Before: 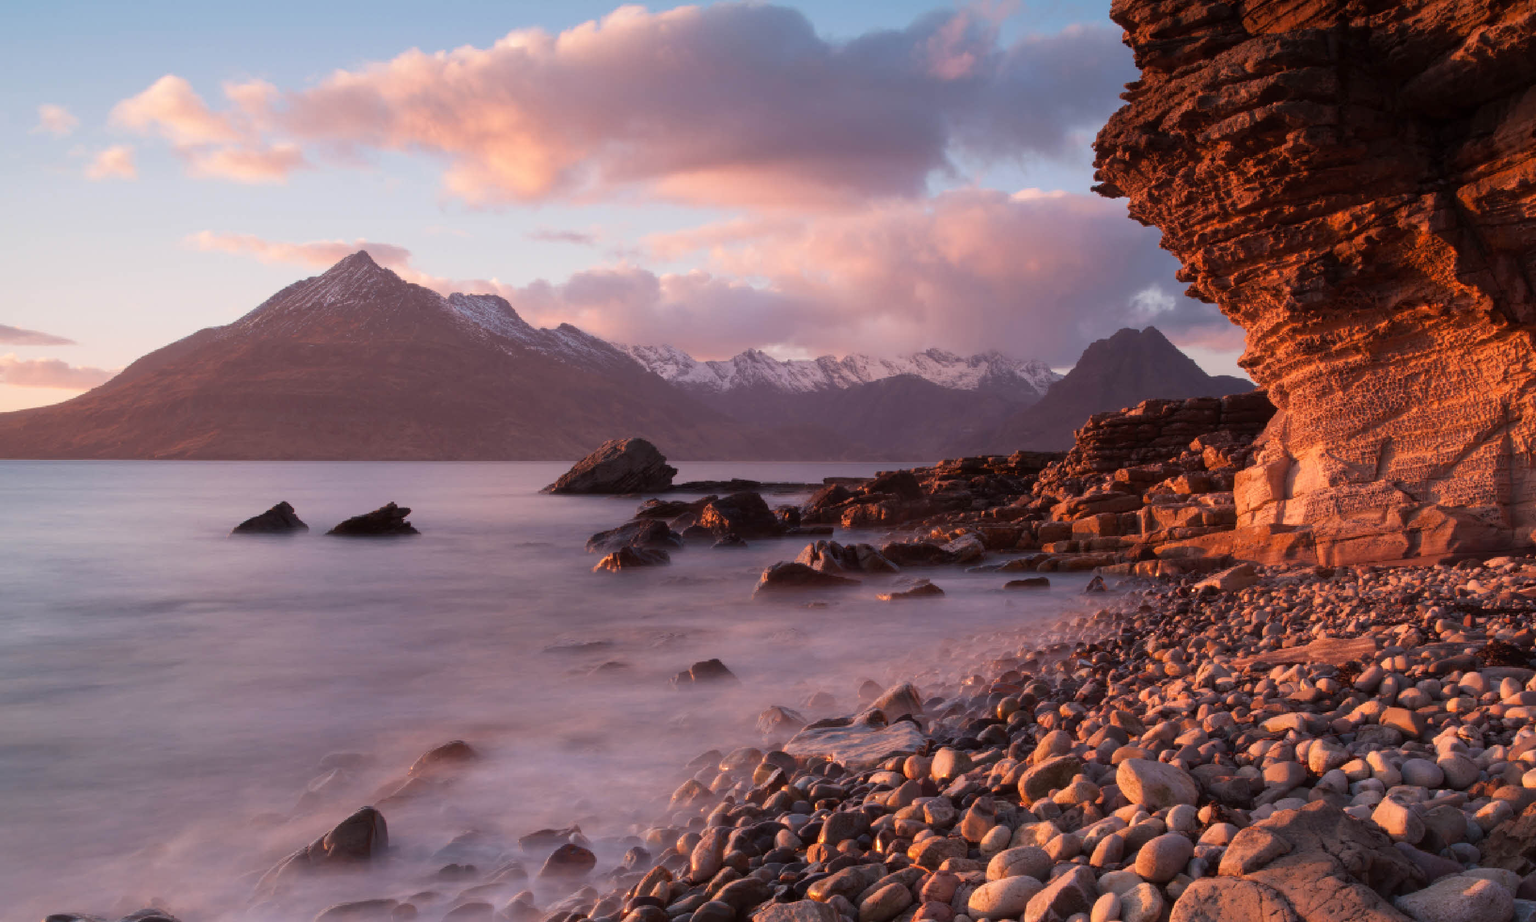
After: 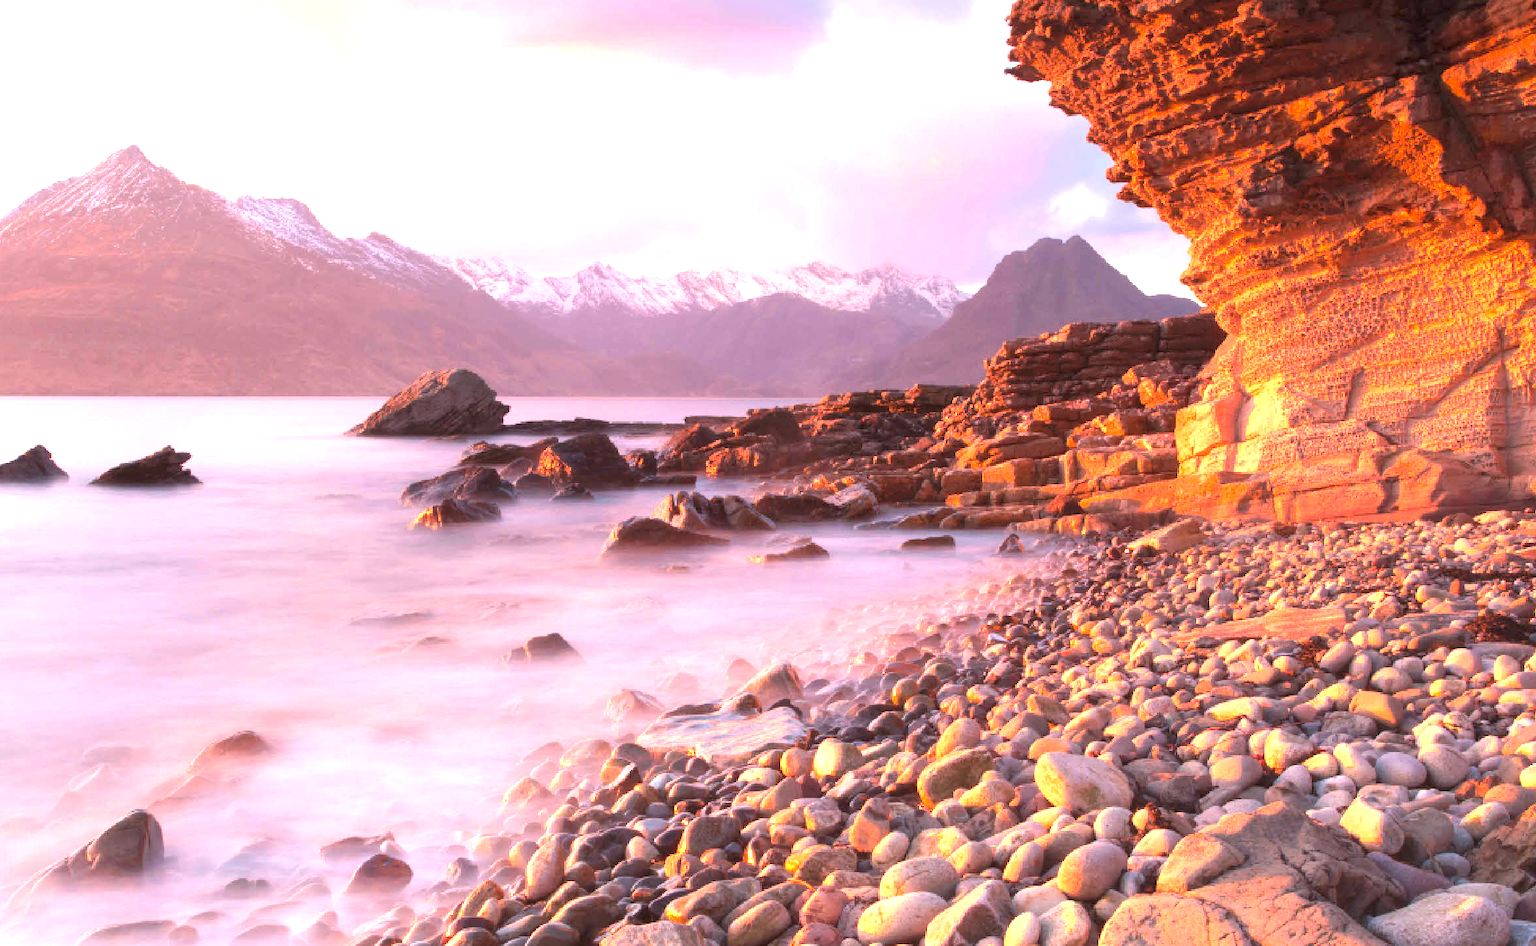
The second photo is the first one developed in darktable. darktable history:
crop: left 16.36%, top 14.057%
color correction: highlights b* 2.89
exposure: black level correction 0, exposure 1.995 EV, compensate exposure bias true, compensate highlight preservation false
contrast brightness saturation: contrast 0.072, brightness 0.071, saturation 0.178
